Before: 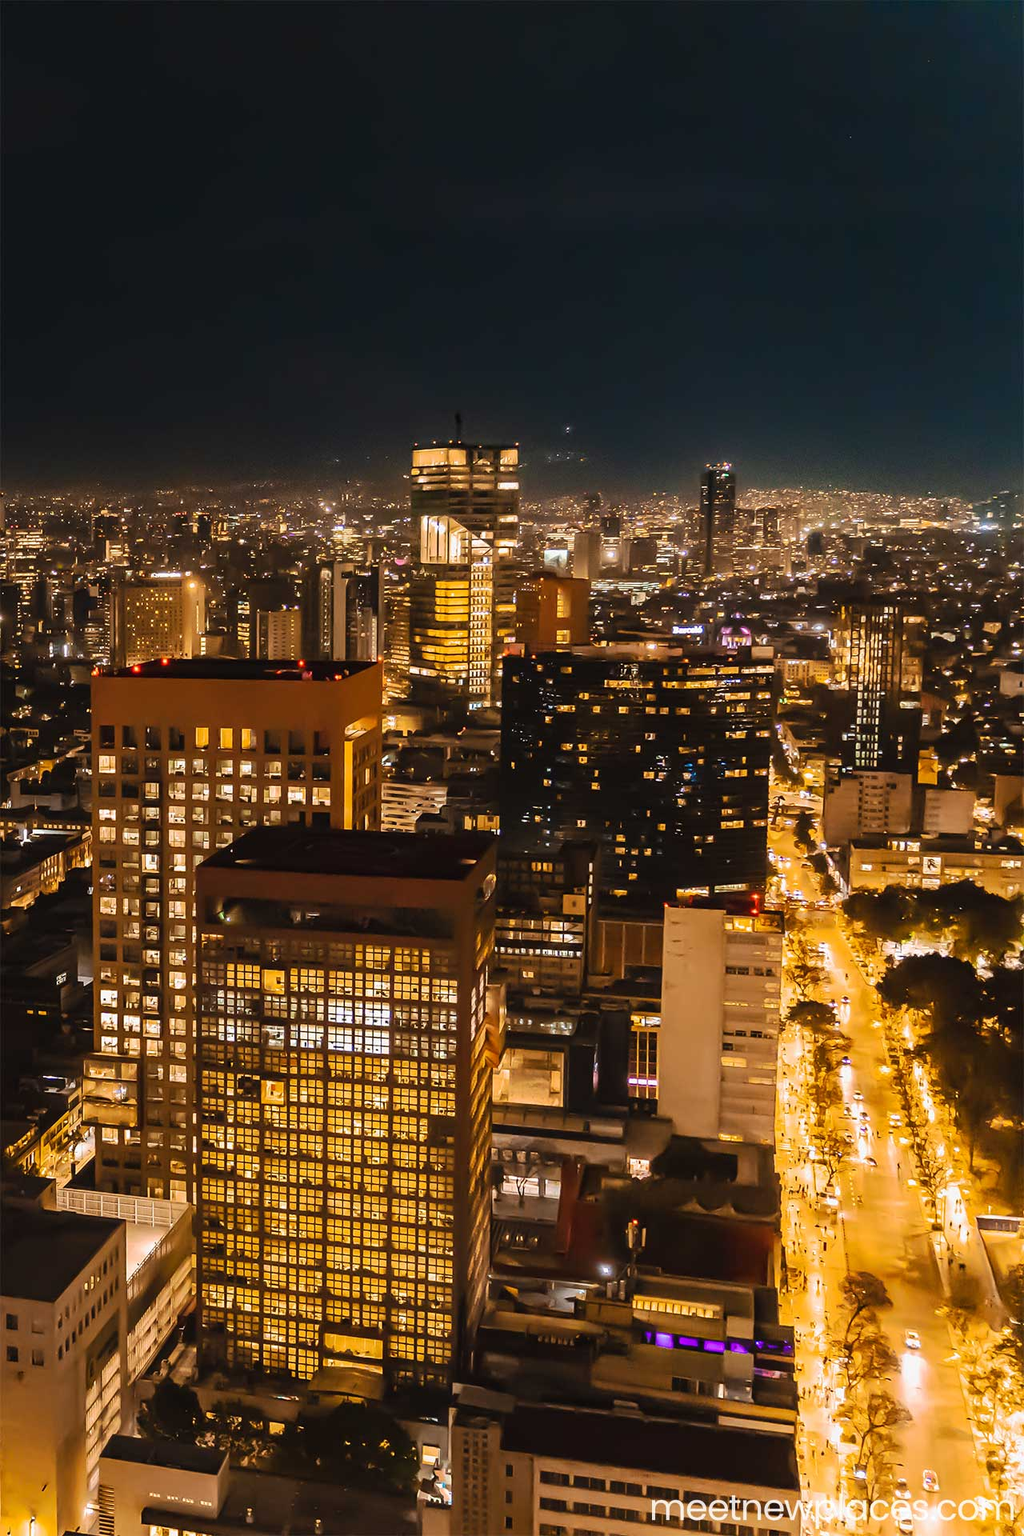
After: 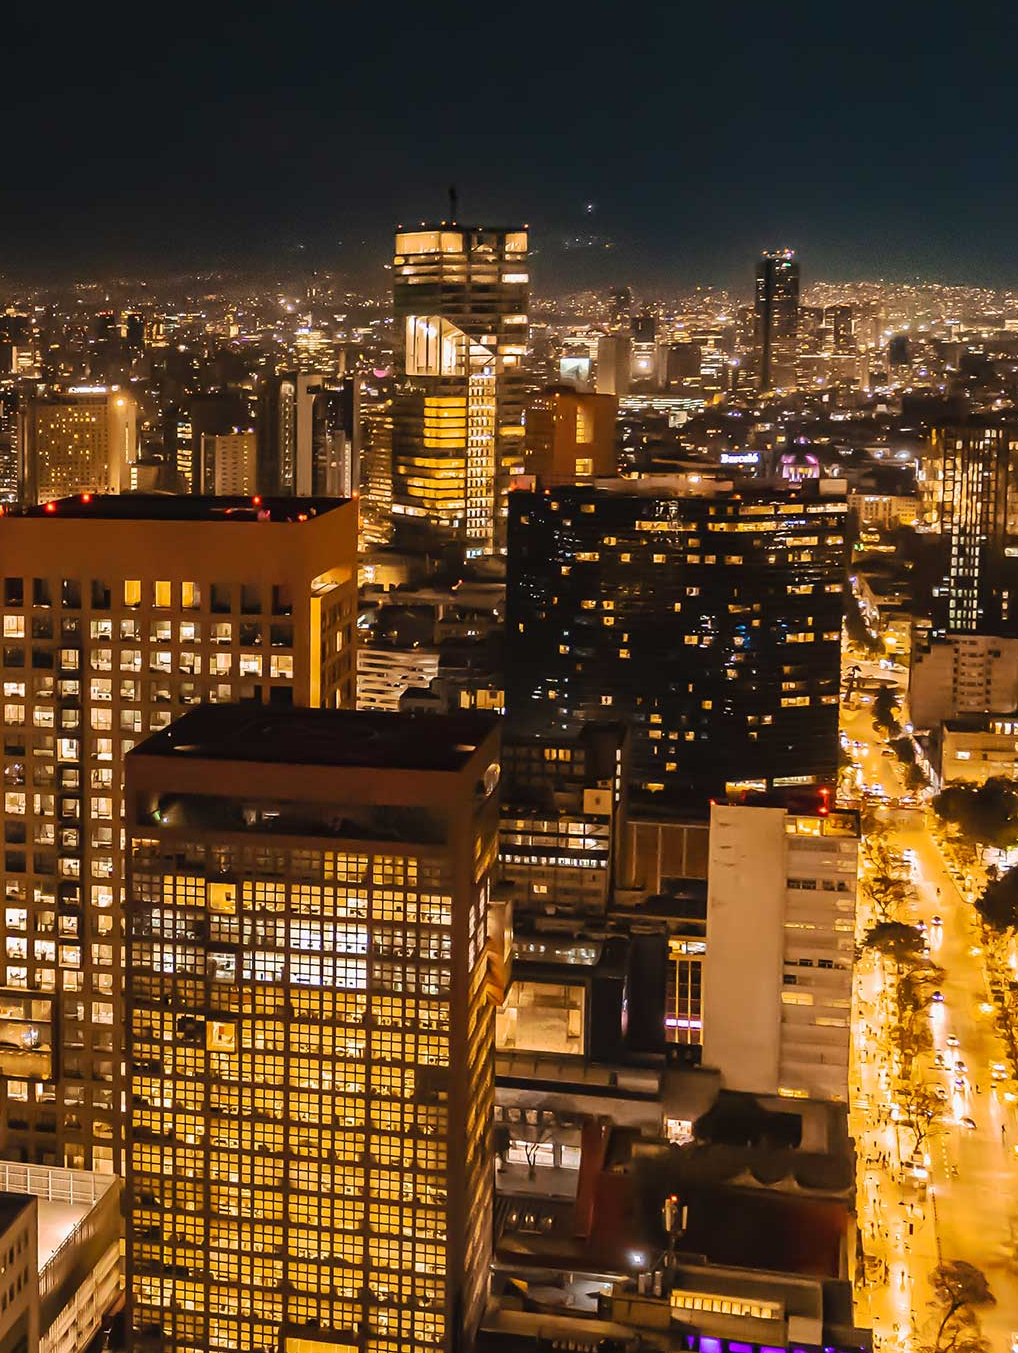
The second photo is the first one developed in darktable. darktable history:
crop: left 9.433%, top 17.152%, right 11.022%, bottom 12.328%
